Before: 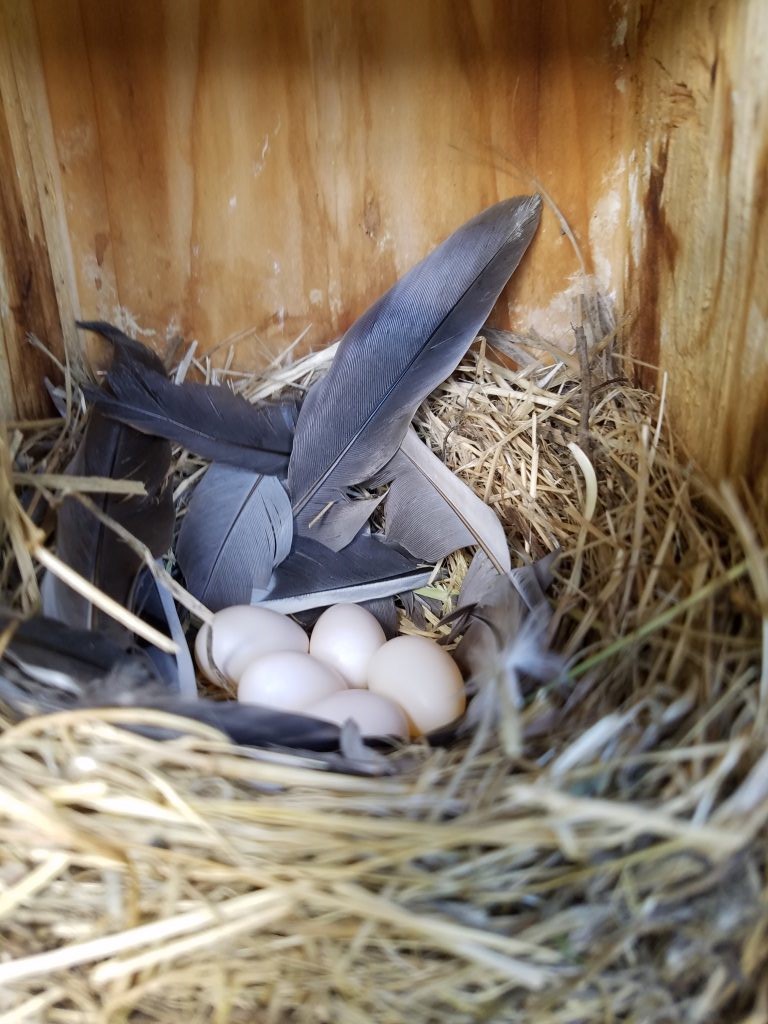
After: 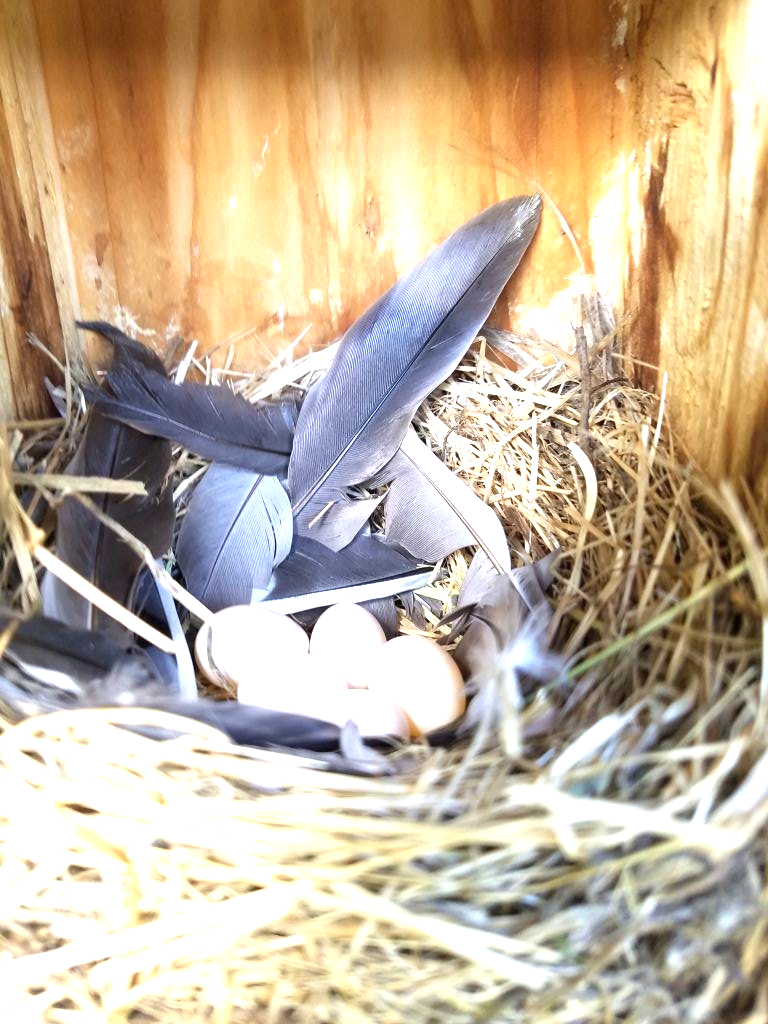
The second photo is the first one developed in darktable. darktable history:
exposure: black level correction 0, exposure 1.438 EV, compensate highlight preservation false
